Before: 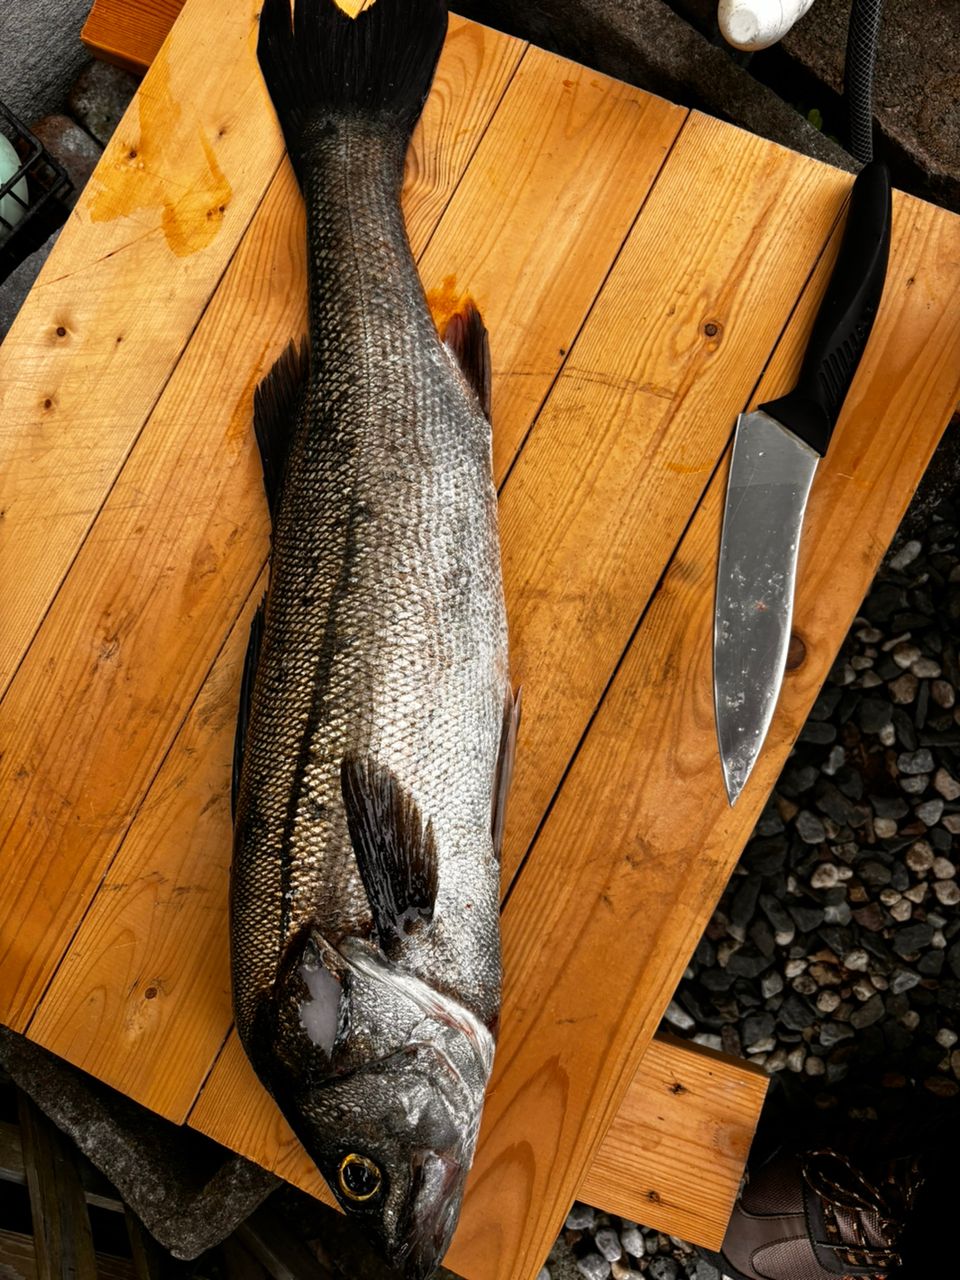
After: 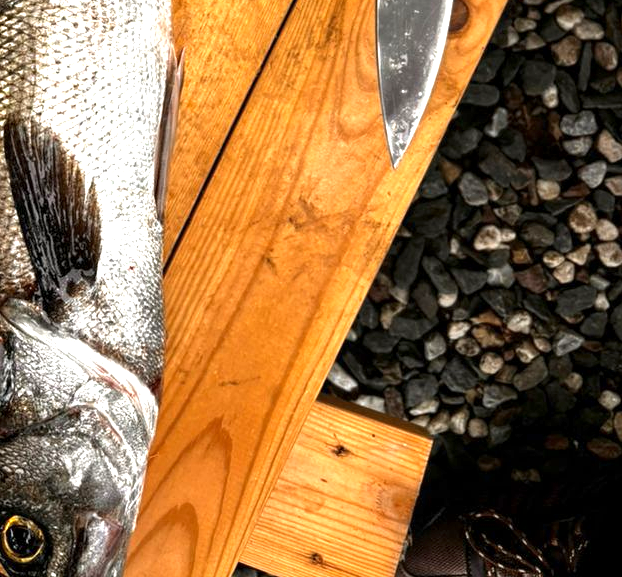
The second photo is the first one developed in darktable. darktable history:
exposure: black level correction 0, exposure 1 EV, compensate highlight preservation false
local contrast: highlights 105%, shadows 98%, detail 119%, midtone range 0.2
crop and rotate: left 35.11%, top 49.893%, bottom 4.958%
